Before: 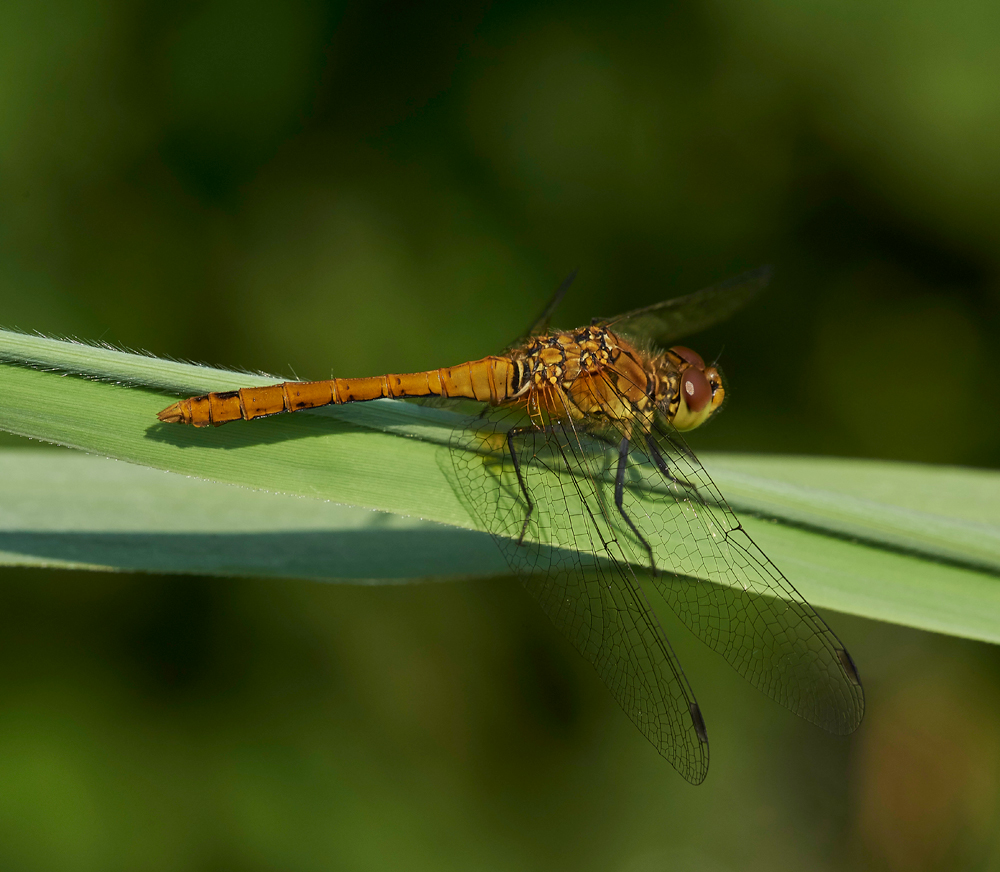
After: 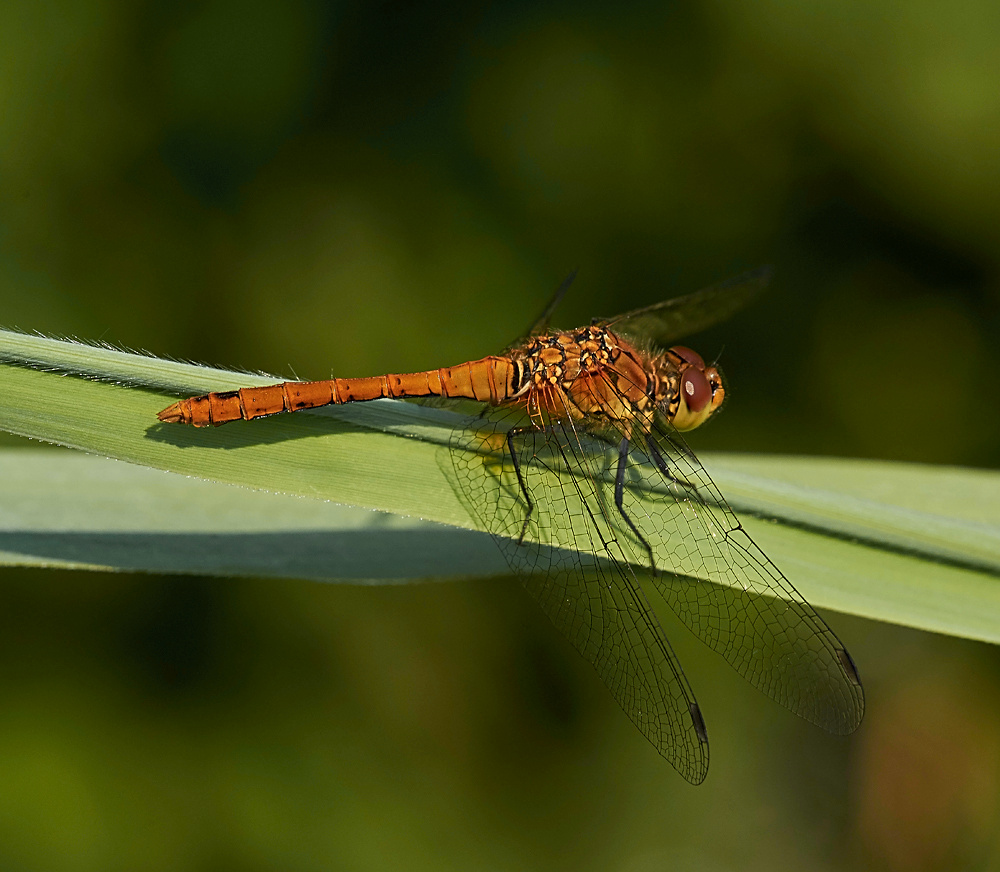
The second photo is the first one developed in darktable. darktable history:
sharpen: on, module defaults
color zones: curves: ch1 [(0.309, 0.524) (0.41, 0.329) (0.508, 0.509)]; ch2 [(0.25, 0.457) (0.75, 0.5)]
